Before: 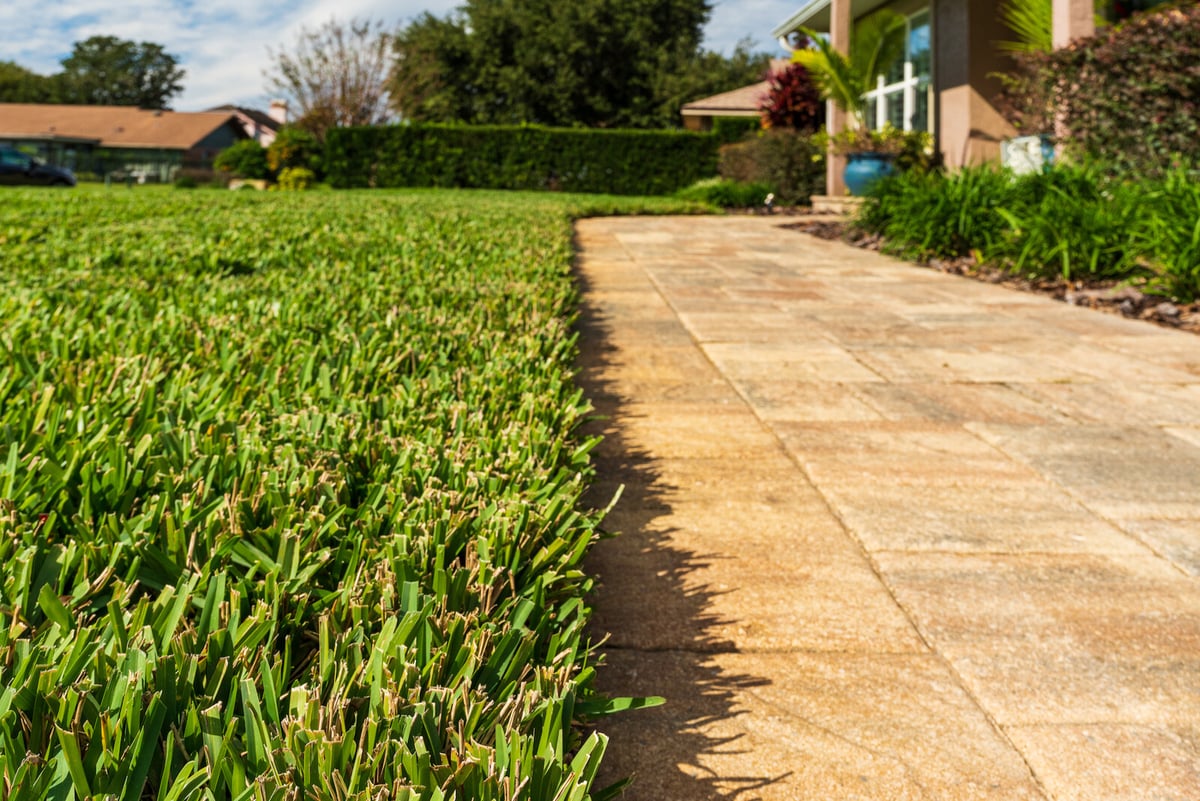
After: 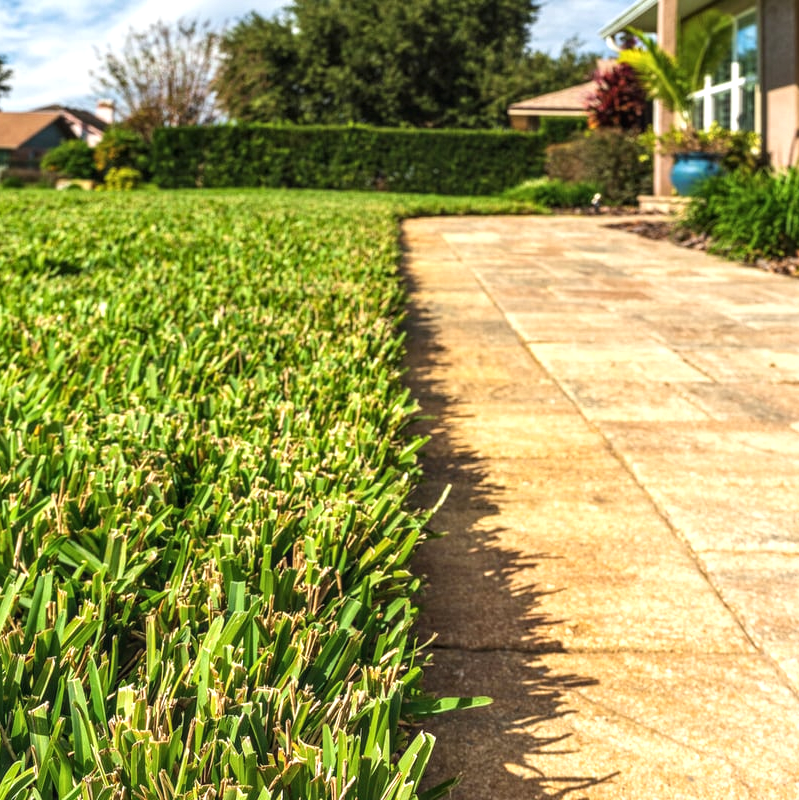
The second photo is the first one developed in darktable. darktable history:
crop and rotate: left 14.436%, right 18.898%
exposure: black level correction -0.002, exposure 0.54 EV, compensate highlight preservation false
white balance: red 0.988, blue 1.017
local contrast: on, module defaults
